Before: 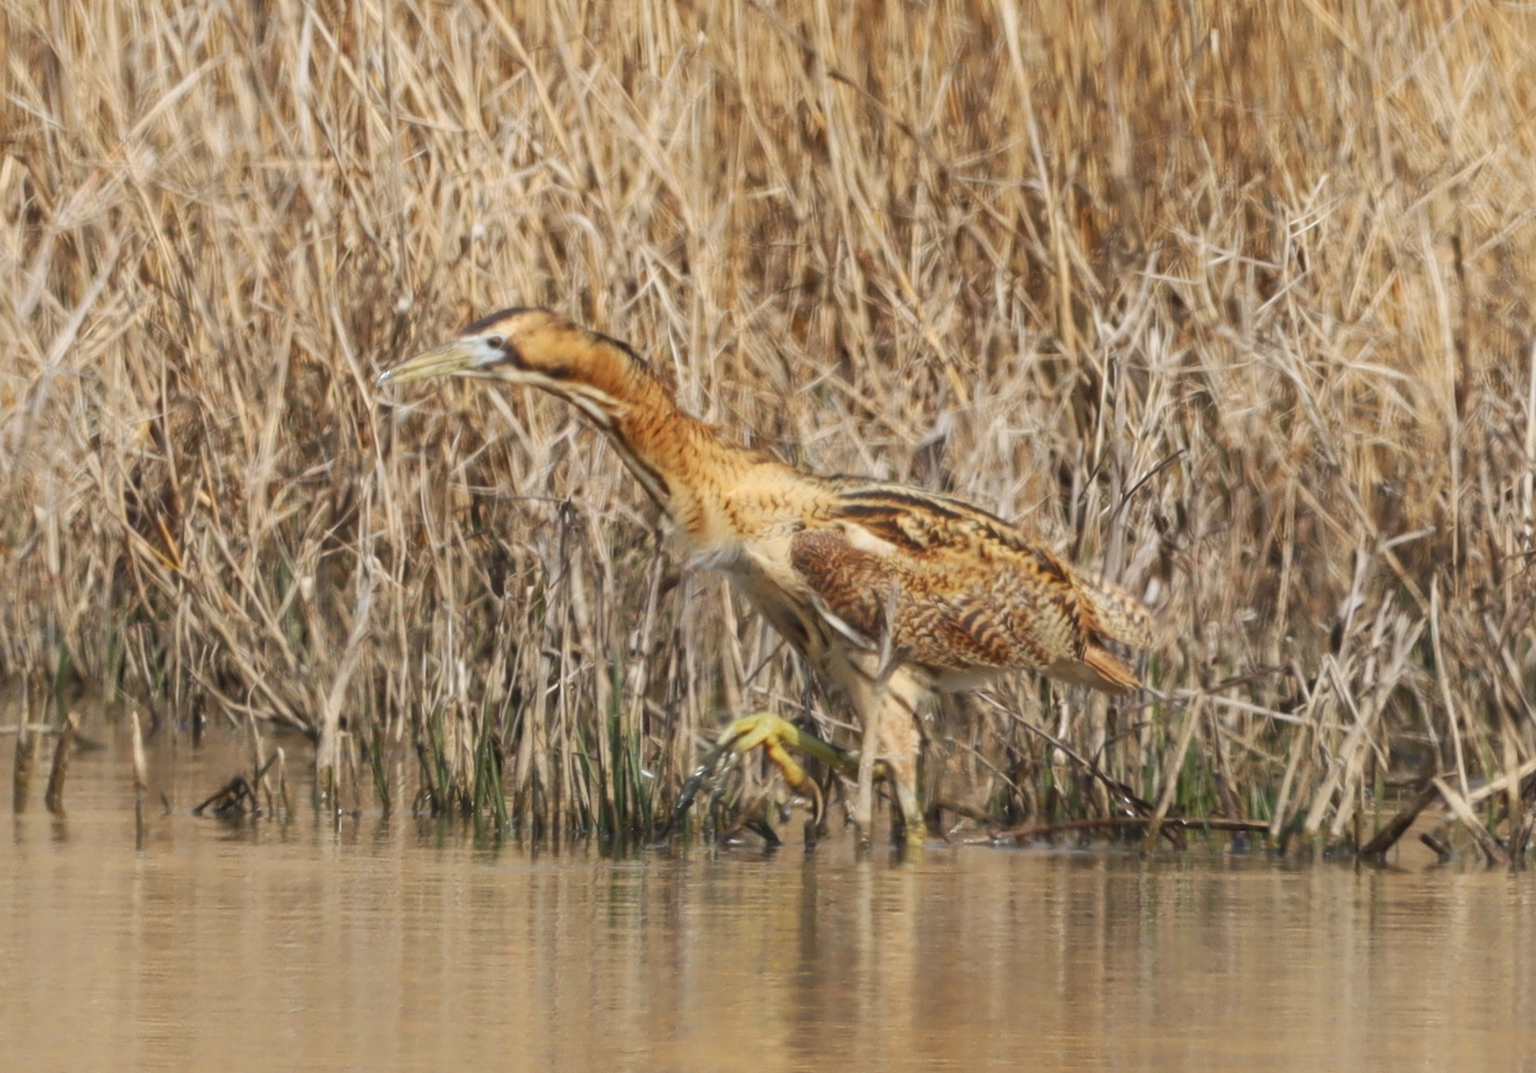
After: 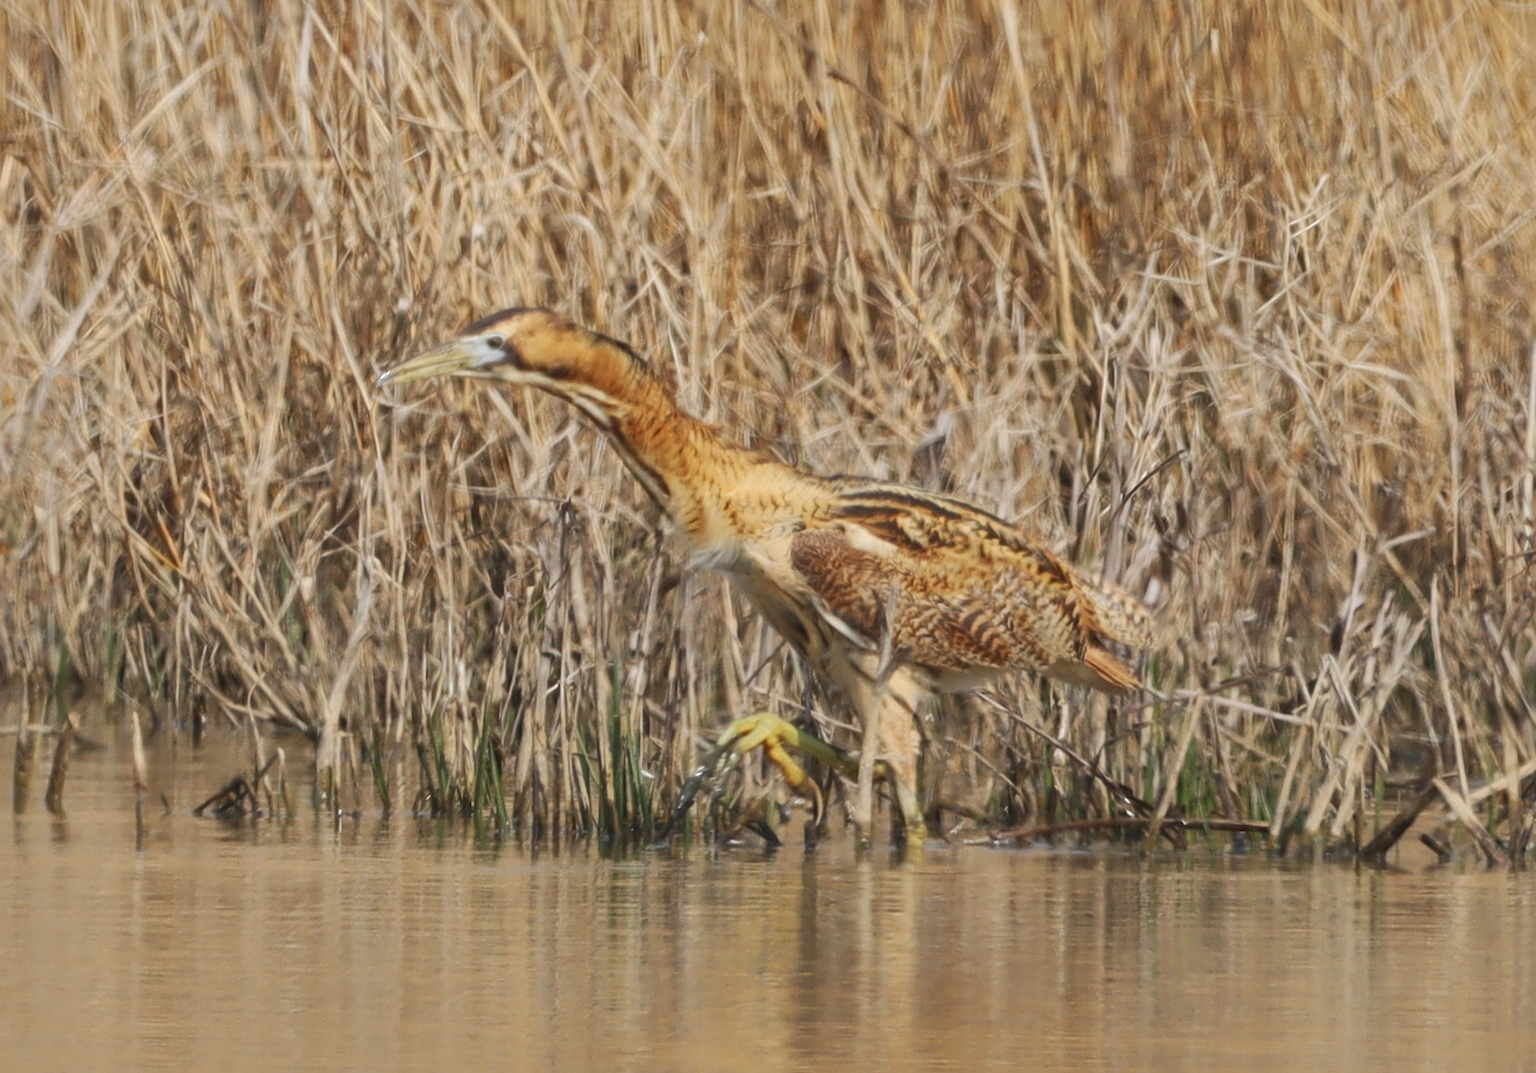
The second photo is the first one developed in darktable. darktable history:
tone equalizer: edges refinement/feathering 500, mask exposure compensation -1.57 EV, preserve details no
sharpen: amount 0.211
shadows and highlights: shadows 30.17
